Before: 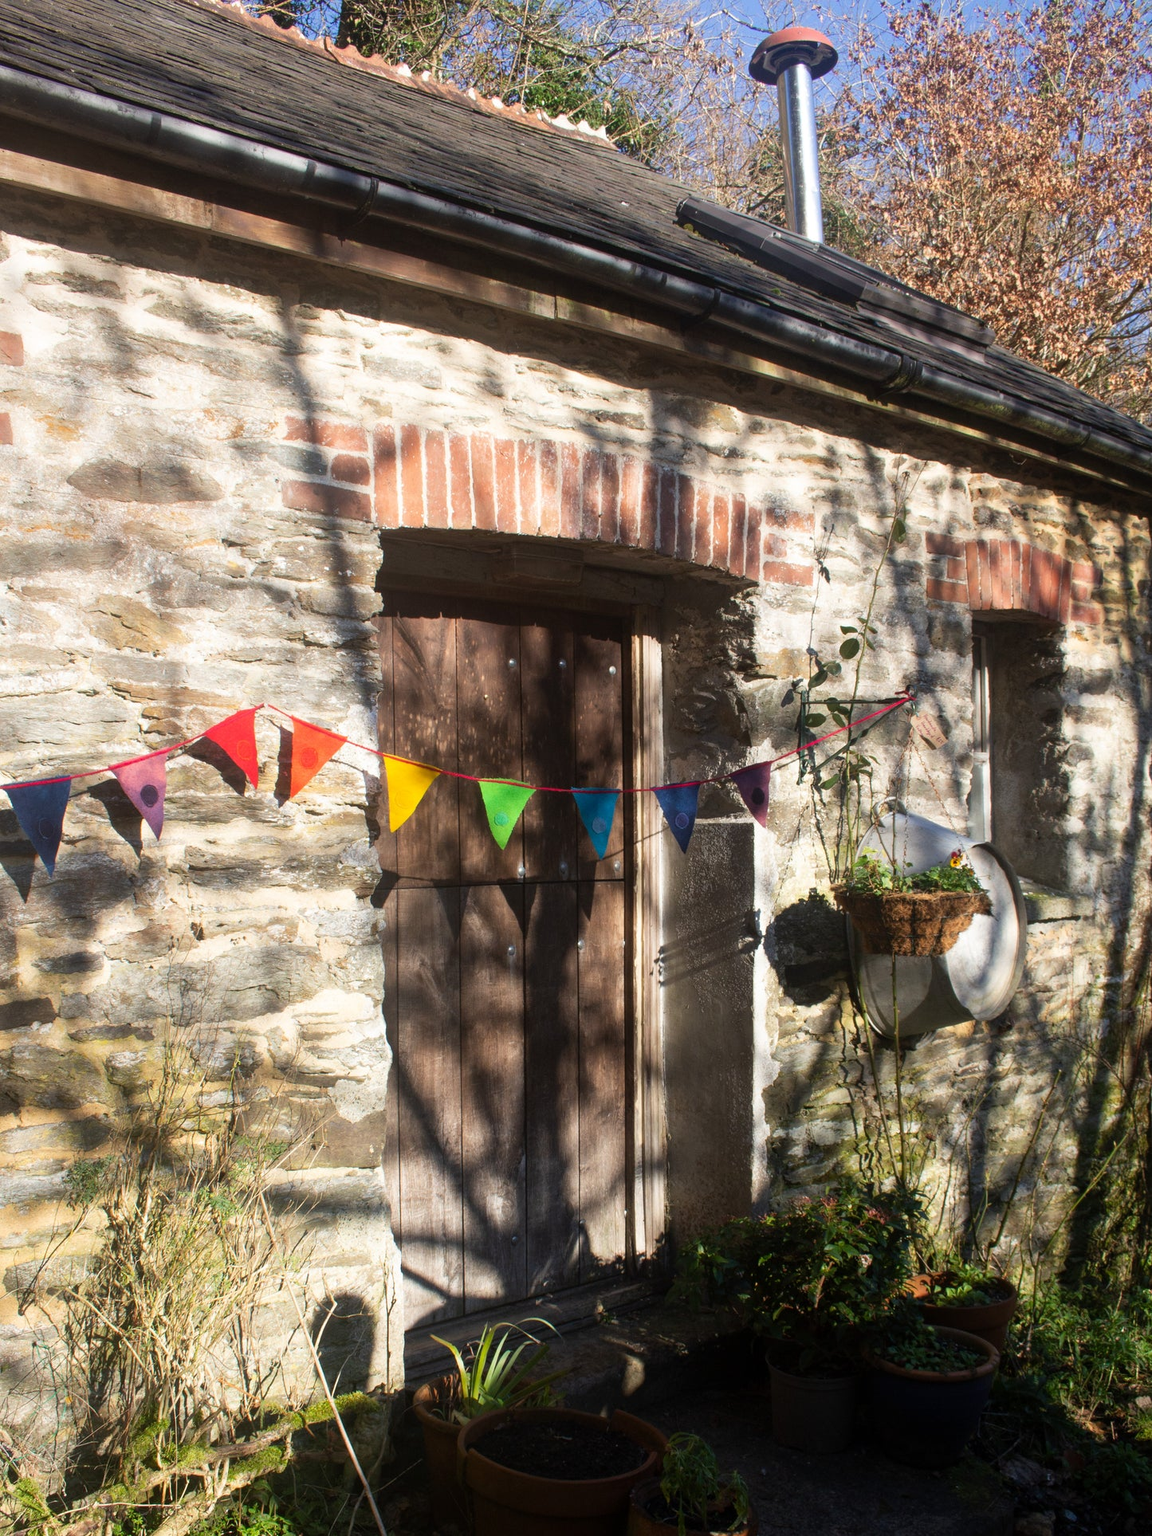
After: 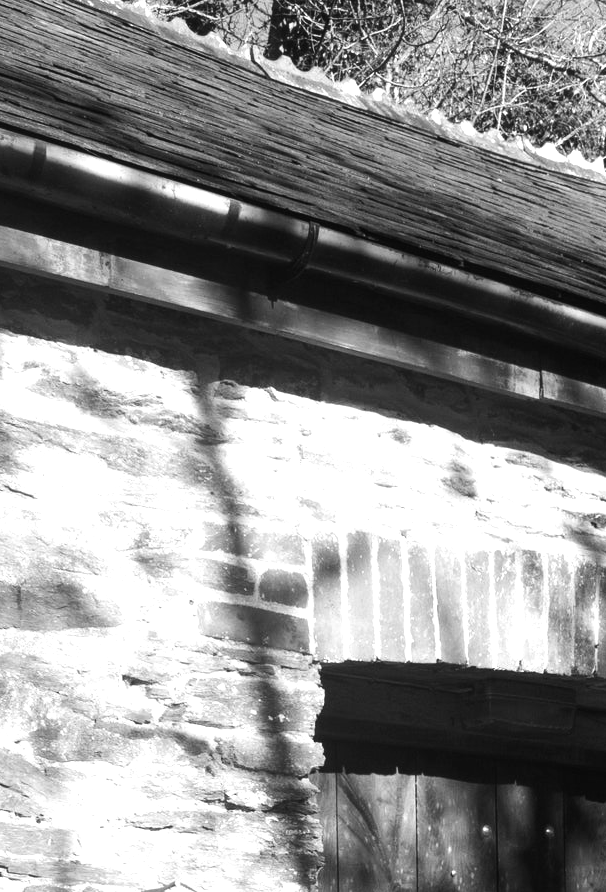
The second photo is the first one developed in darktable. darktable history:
monochrome: on, module defaults
color balance: on, module defaults
color correction: highlights a* 17.03, highlights b* 0.205, shadows a* -15.38, shadows b* -14.56, saturation 1.5
contrast brightness saturation: saturation 0.5
crop and rotate: left 10.817%, top 0.062%, right 47.194%, bottom 53.626%
tone equalizer: -8 EV -0.75 EV, -7 EV -0.7 EV, -6 EV -0.6 EV, -5 EV -0.4 EV, -3 EV 0.4 EV, -2 EV 0.6 EV, -1 EV 0.7 EV, +0 EV 0.75 EV, edges refinement/feathering 500, mask exposure compensation -1.57 EV, preserve details no
